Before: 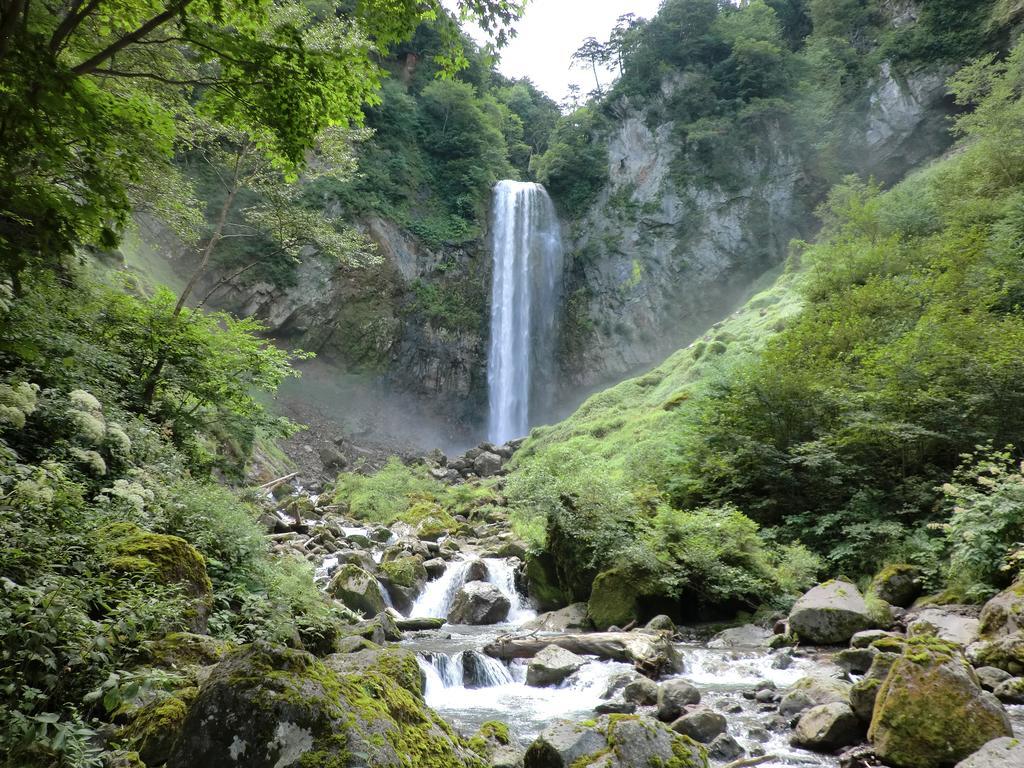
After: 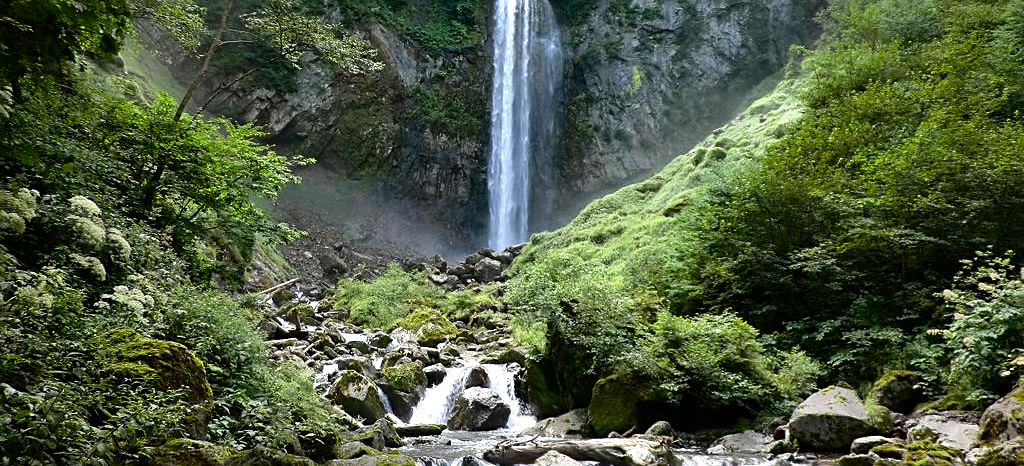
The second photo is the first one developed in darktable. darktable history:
contrast brightness saturation: contrast 0.1, brightness -0.26, saturation 0.14
shadows and highlights: radius 44.78, white point adjustment 6.64, compress 79.65%, highlights color adjustment 78.42%, soften with gaussian
sharpen: radius 1.967
highlight reconstruction: method clip highlights, clipping threshold 0
crop and rotate: top 25.357%, bottom 13.942%
